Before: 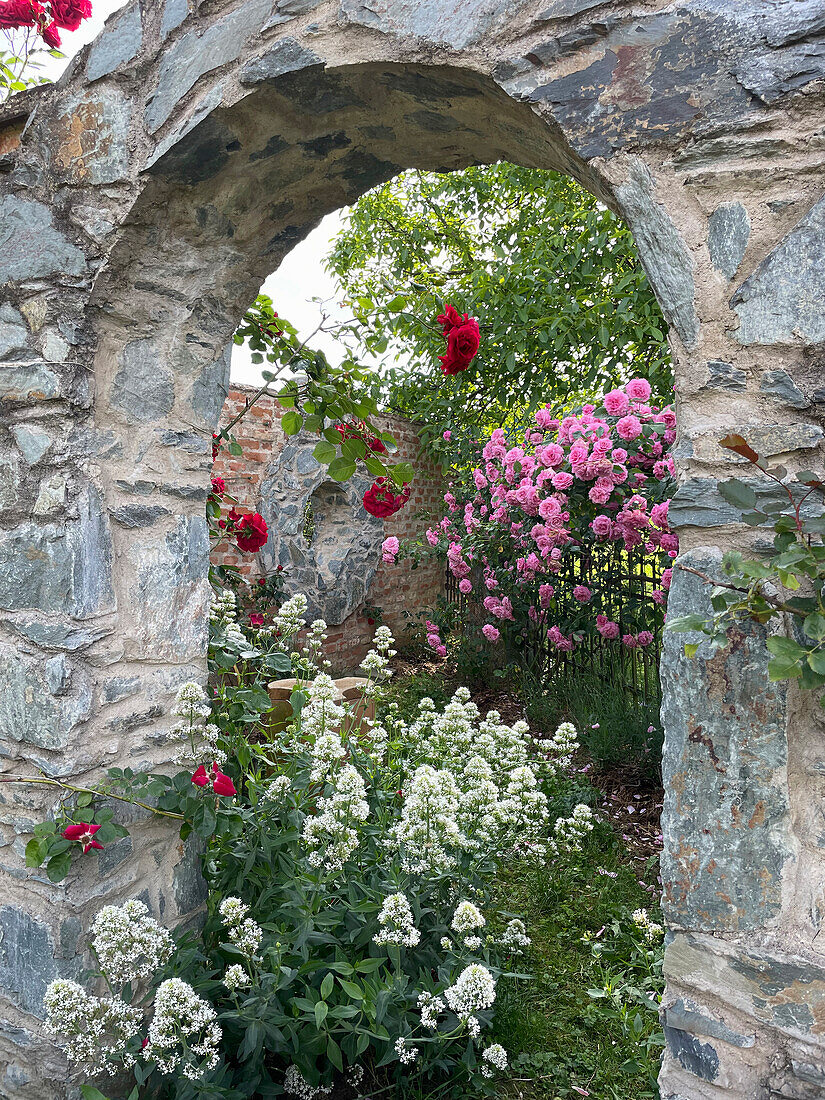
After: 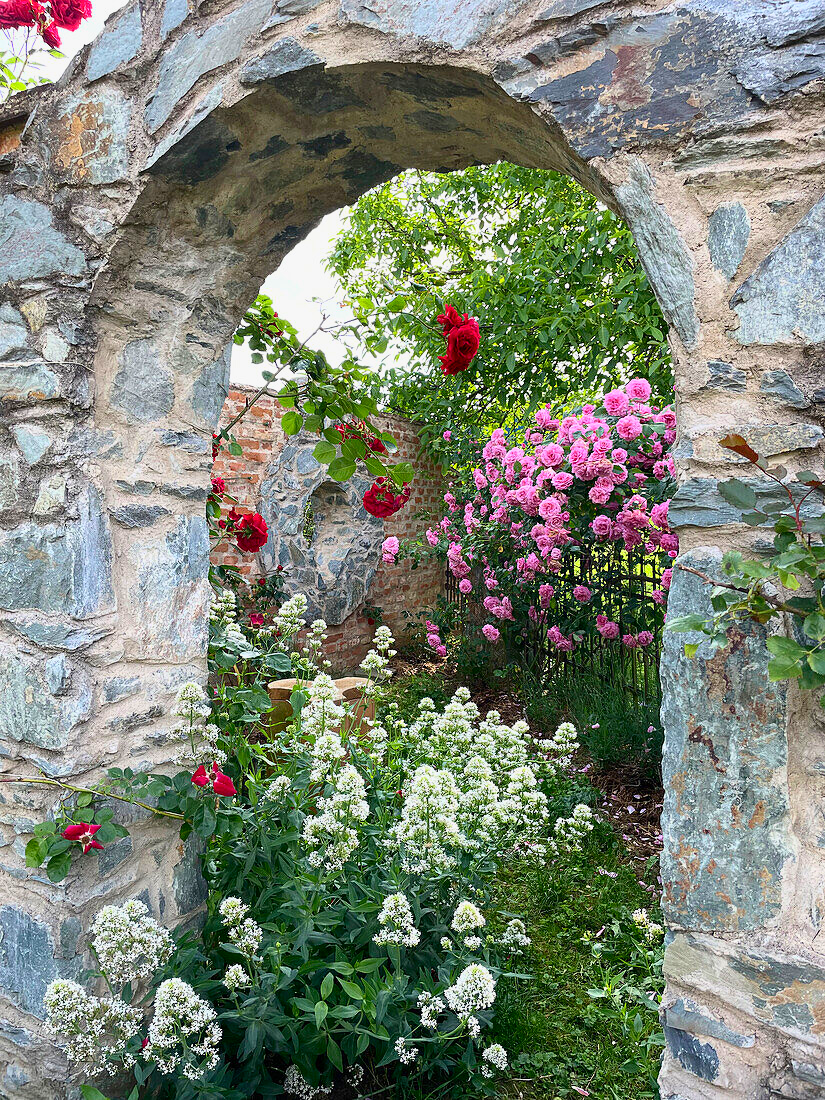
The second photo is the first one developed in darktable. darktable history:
tone equalizer: edges refinement/feathering 500, mask exposure compensation -1.57 EV, preserve details no
tone curve: curves: ch0 [(0, 0) (0.091, 0.077) (0.517, 0.574) (0.745, 0.82) (0.844, 0.908) (0.909, 0.942) (1, 0.973)]; ch1 [(0, 0) (0.437, 0.404) (0.5, 0.5) (0.534, 0.546) (0.58, 0.603) (0.616, 0.649) (1, 1)]; ch2 [(0, 0) (0.442, 0.415) (0.5, 0.5) (0.535, 0.547) (0.585, 0.62) (1, 1)], color space Lab, independent channels, preserve colors none
